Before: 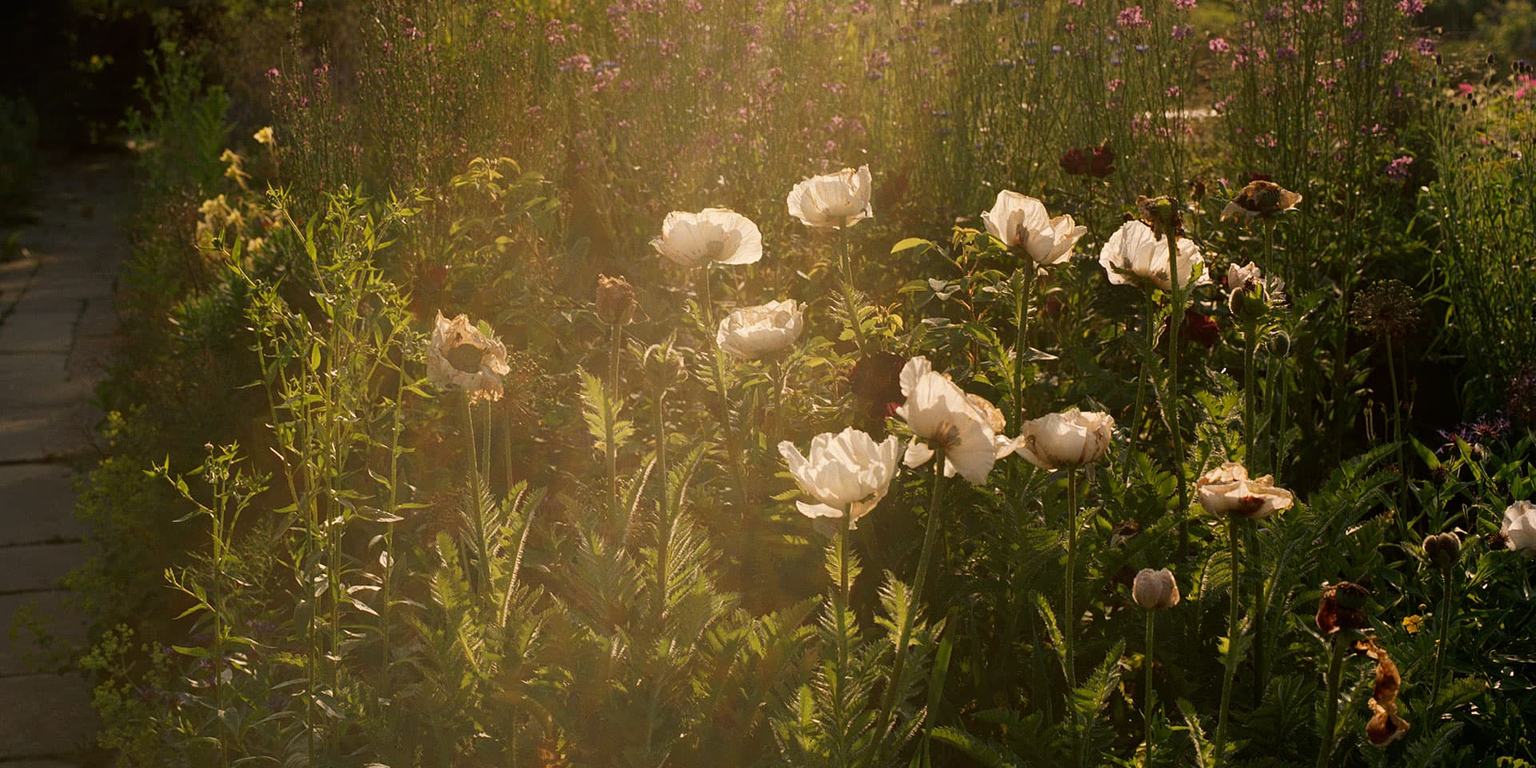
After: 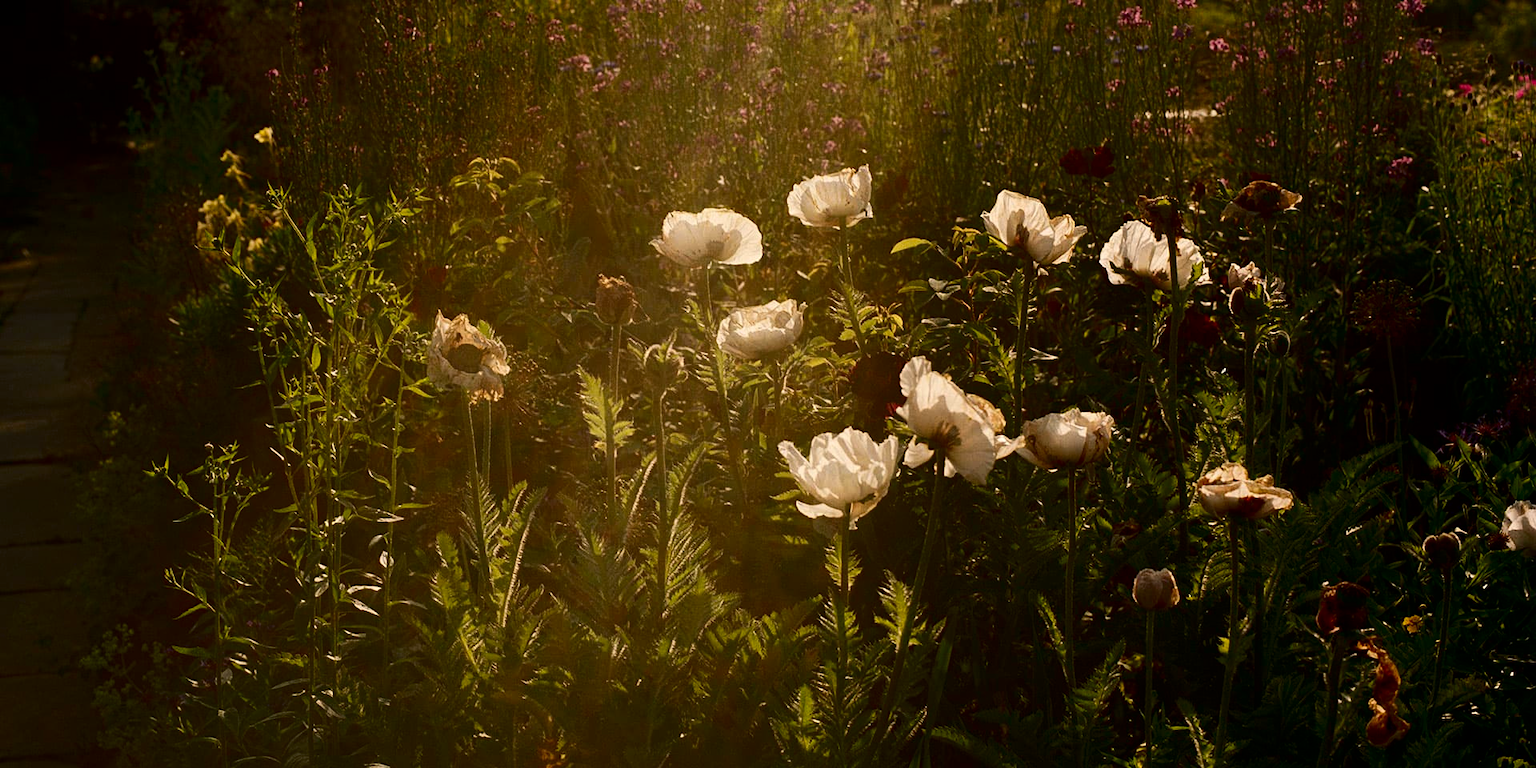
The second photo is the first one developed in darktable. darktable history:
contrast brightness saturation: contrast 0.192, brightness -0.231, saturation 0.117
